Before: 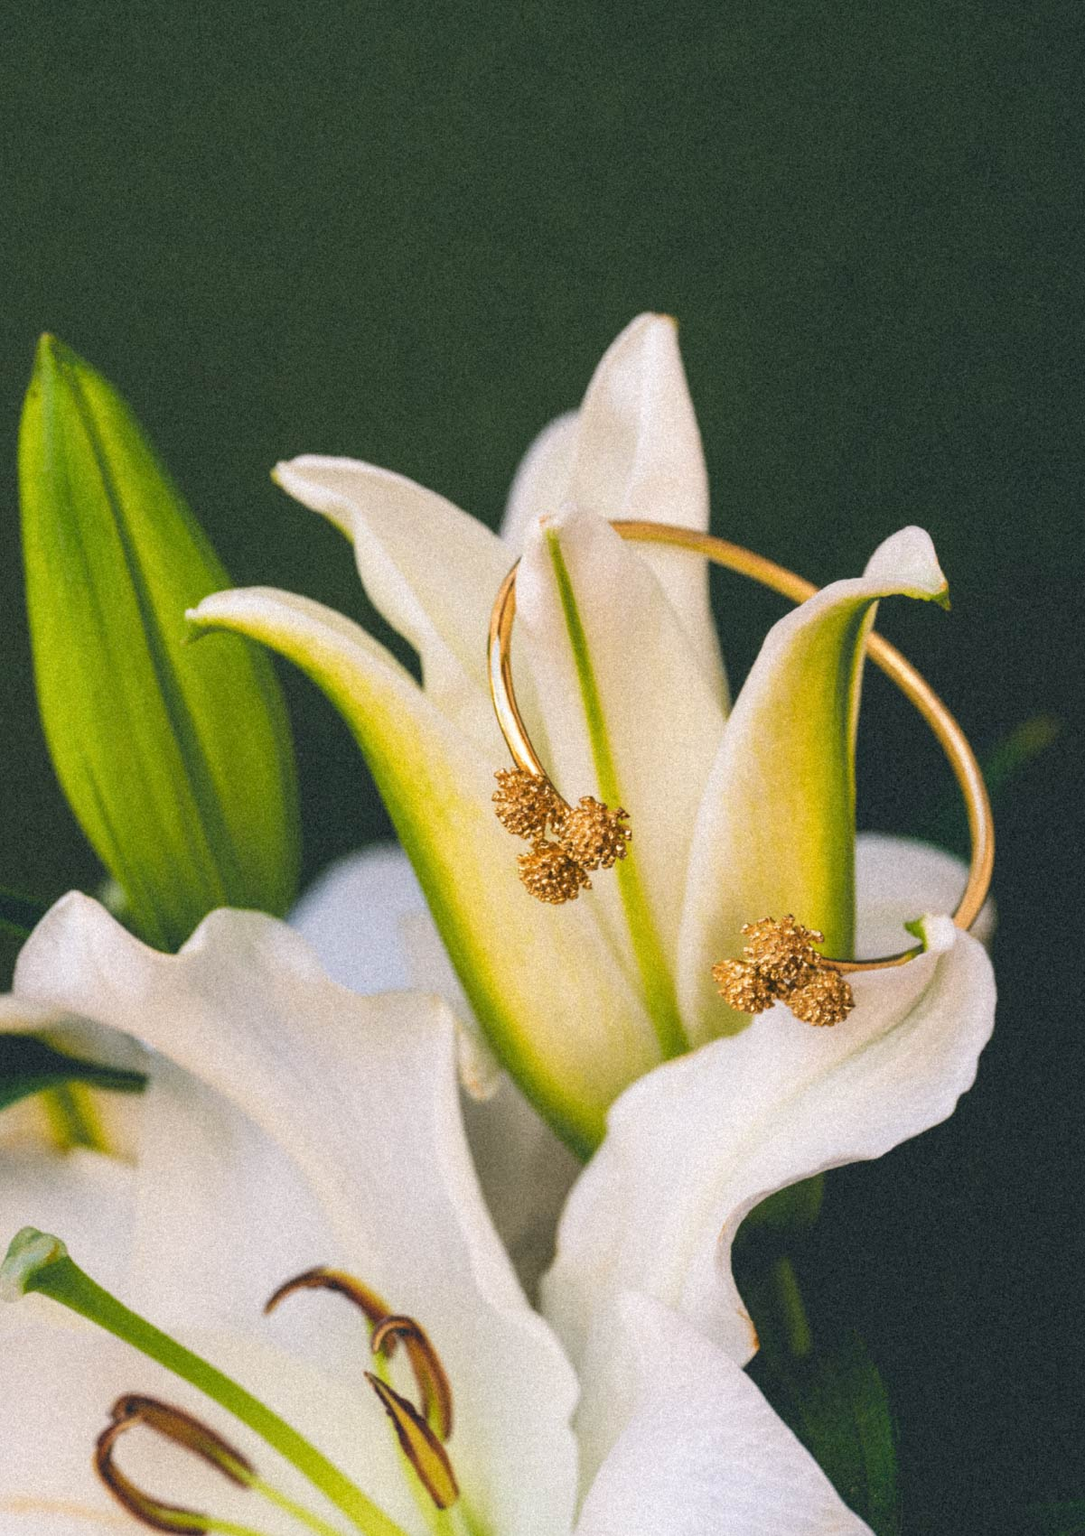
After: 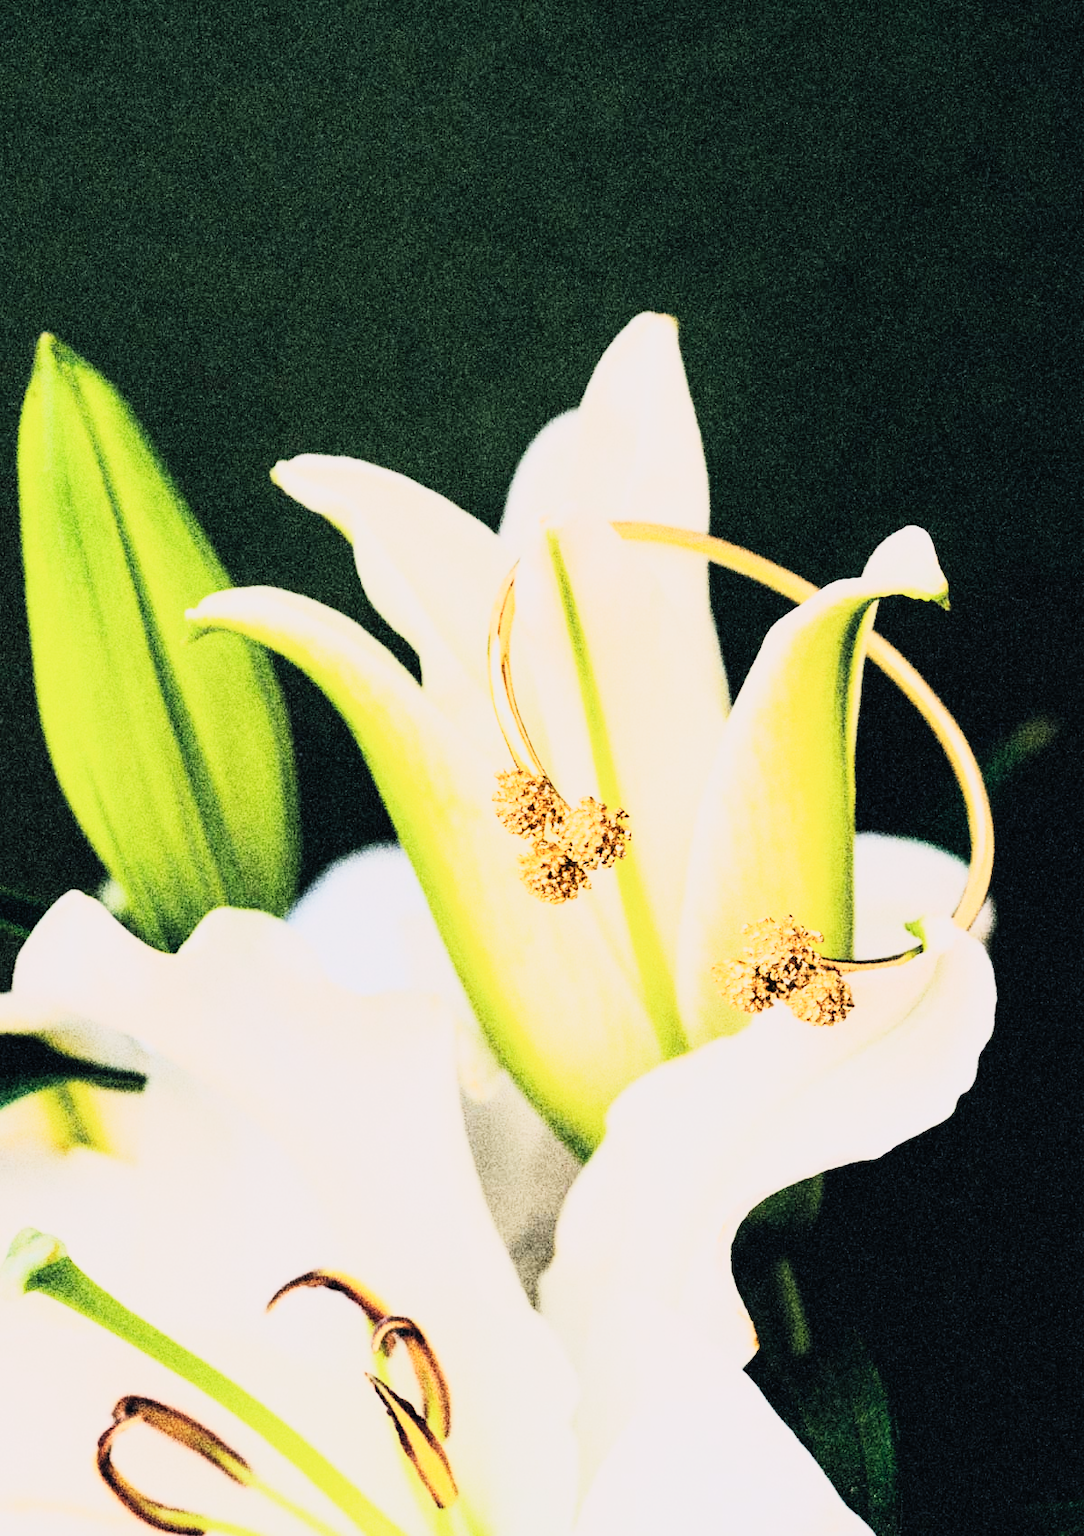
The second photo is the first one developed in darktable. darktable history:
color balance rgb: shadows lift › hue 87.51°, highlights gain › chroma 1.62%, highlights gain › hue 55.1°, global offset › chroma 0.1%, global offset › hue 253.66°, linear chroma grading › global chroma 0.5%
sigmoid: contrast 1.6, skew -0.2, preserve hue 0%, red attenuation 0.1, red rotation 0.035, green attenuation 0.1, green rotation -0.017, blue attenuation 0.15, blue rotation -0.052, base primaries Rec2020
contrast brightness saturation: contrast 0.2, brightness 0.15, saturation 0.14
rgb curve: curves: ch0 [(0, 0) (0.21, 0.15) (0.24, 0.21) (0.5, 0.75) (0.75, 0.96) (0.89, 0.99) (1, 1)]; ch1 [(0, 0.02) (0.21, 0.13) (0.25, 0.2) (0.5, 0.67) (0.75, 0.9) (0.89, 0.97) (1, 1)]; ch2 [(0, 0.02) (0.21, 0.13) (0.25, 0.2) (0.5, 0.67) (0.75, 0.9) (0.89, 0.97) (1, 1)], compensate middle gray true
